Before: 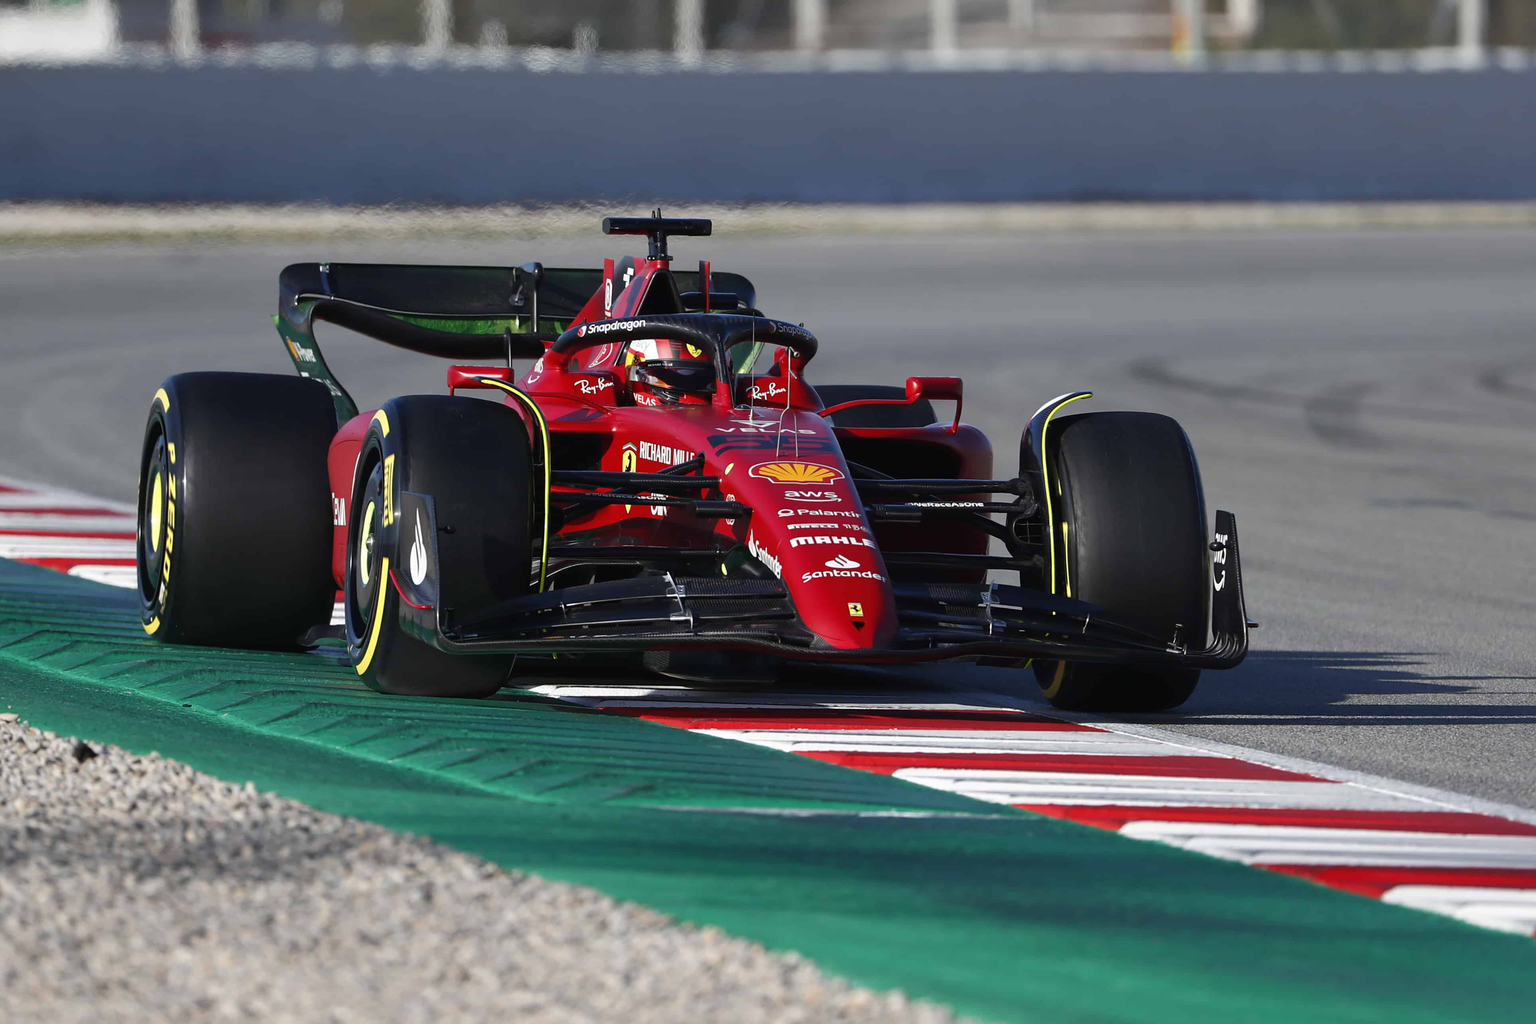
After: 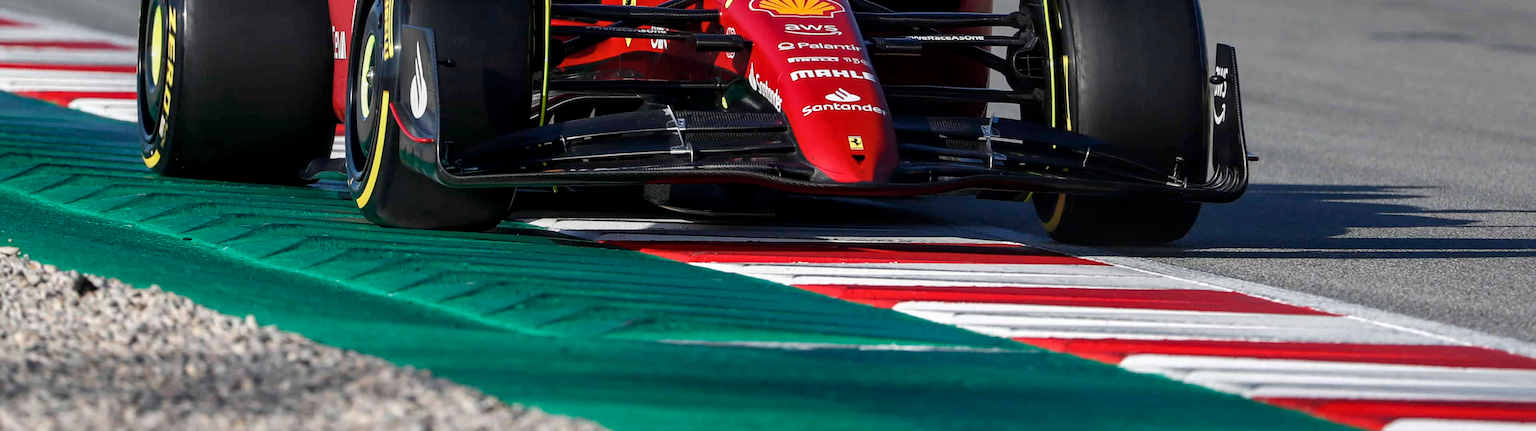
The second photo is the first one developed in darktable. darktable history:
crop: top 45.601%, bottom 12.279%
local contrast: on, module defaults
